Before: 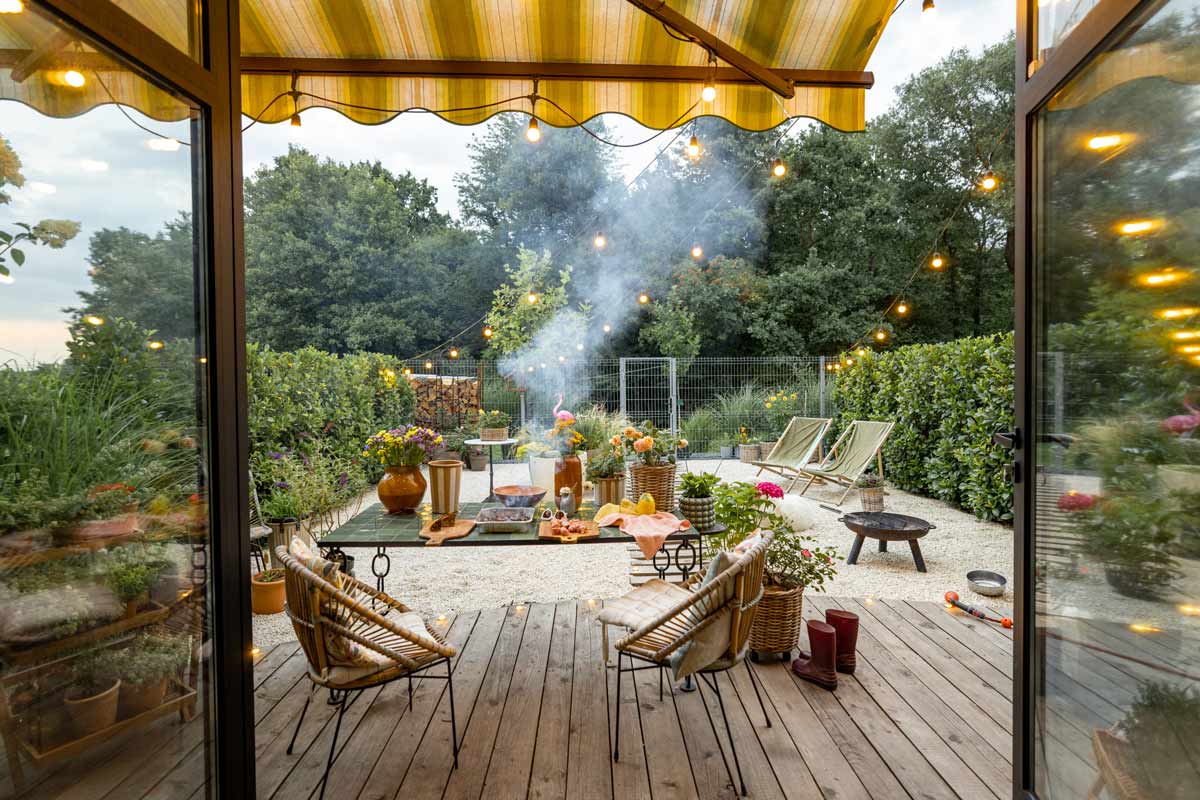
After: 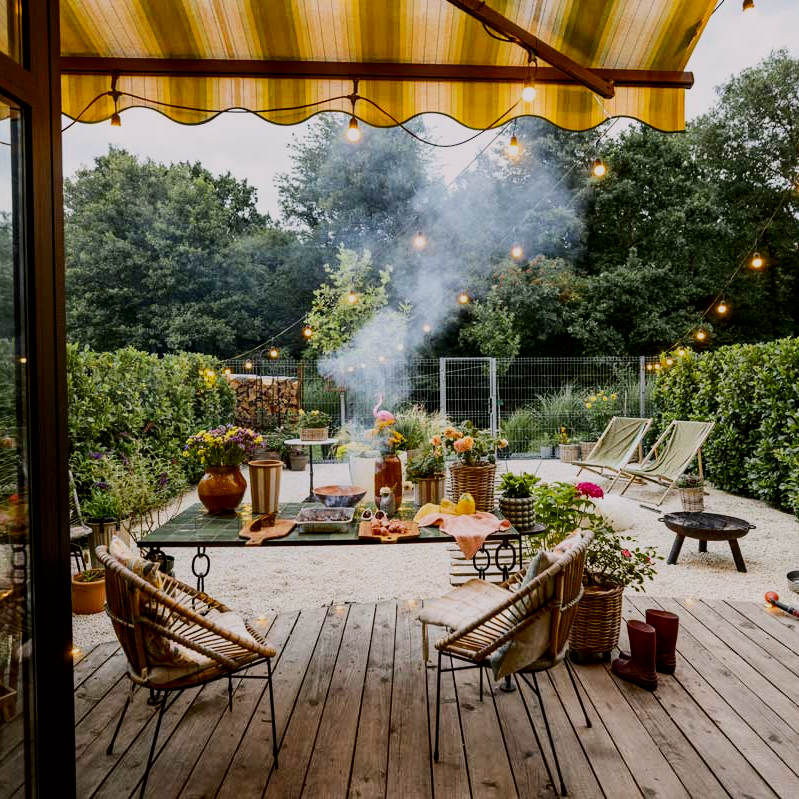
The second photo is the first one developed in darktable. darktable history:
contrast brightness saturation: contrast 0.2, brightness -0.11, saturation 0.1
crop and rotate: left 15.055%, right 18.278%
filmic rgb: black relative exposure -7.32 EV, white relative exposure 5.09 EV, hardness 3.2
color correction: highlights a* 3.12, highlights b* -1.55, shadows a* -0.101, shadows b* 2.52, saturation 0.98
